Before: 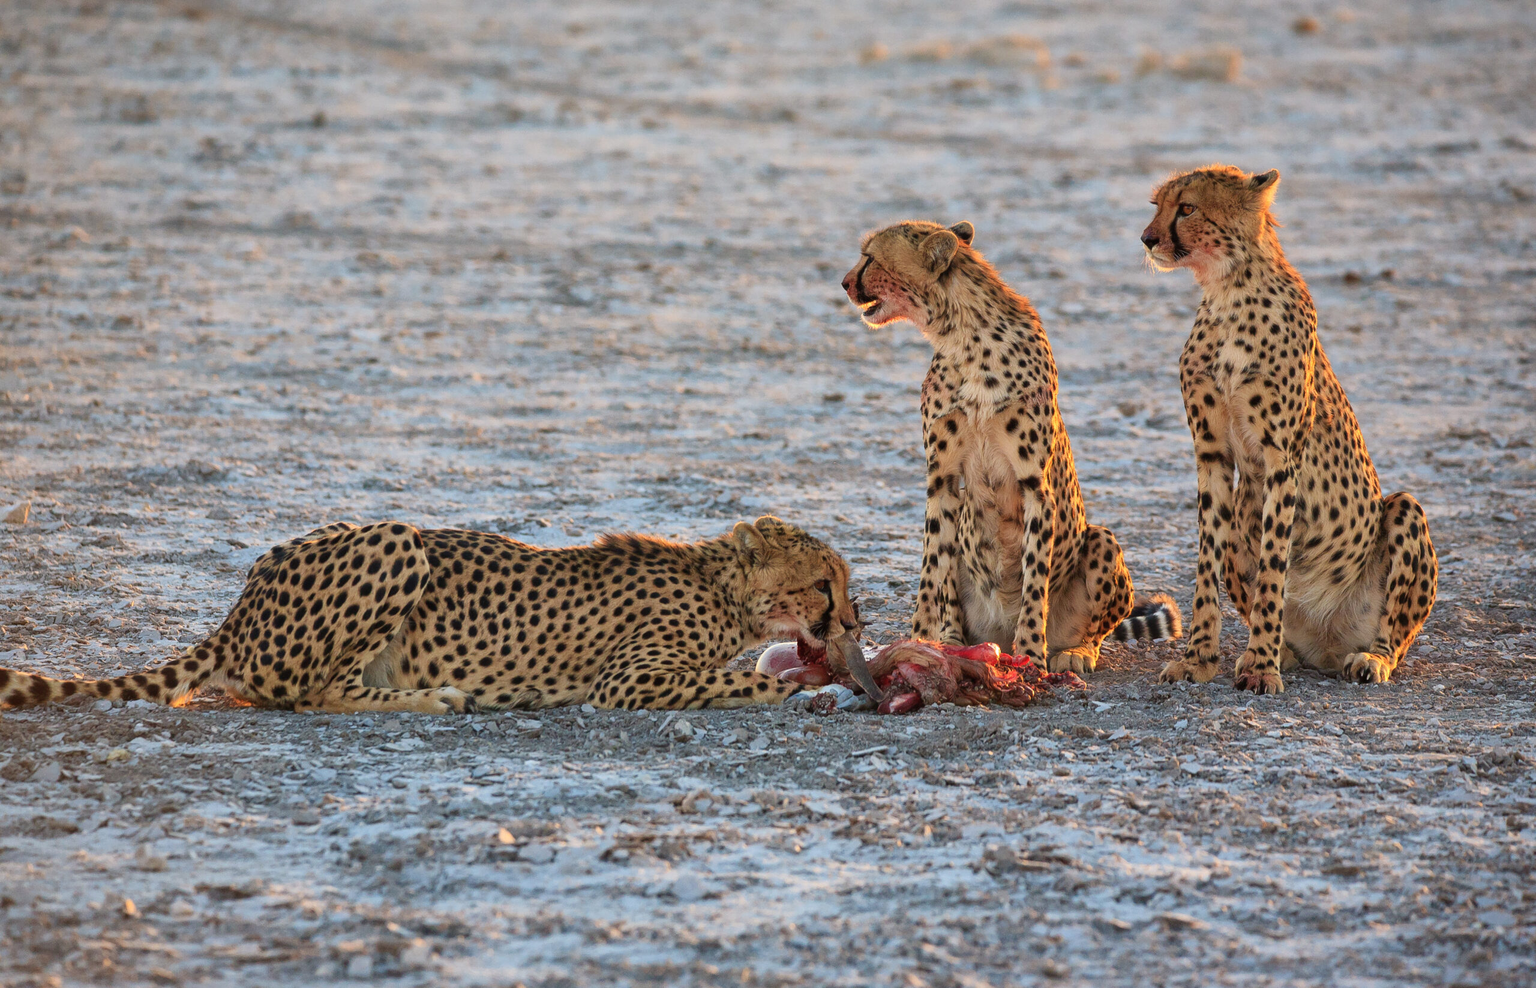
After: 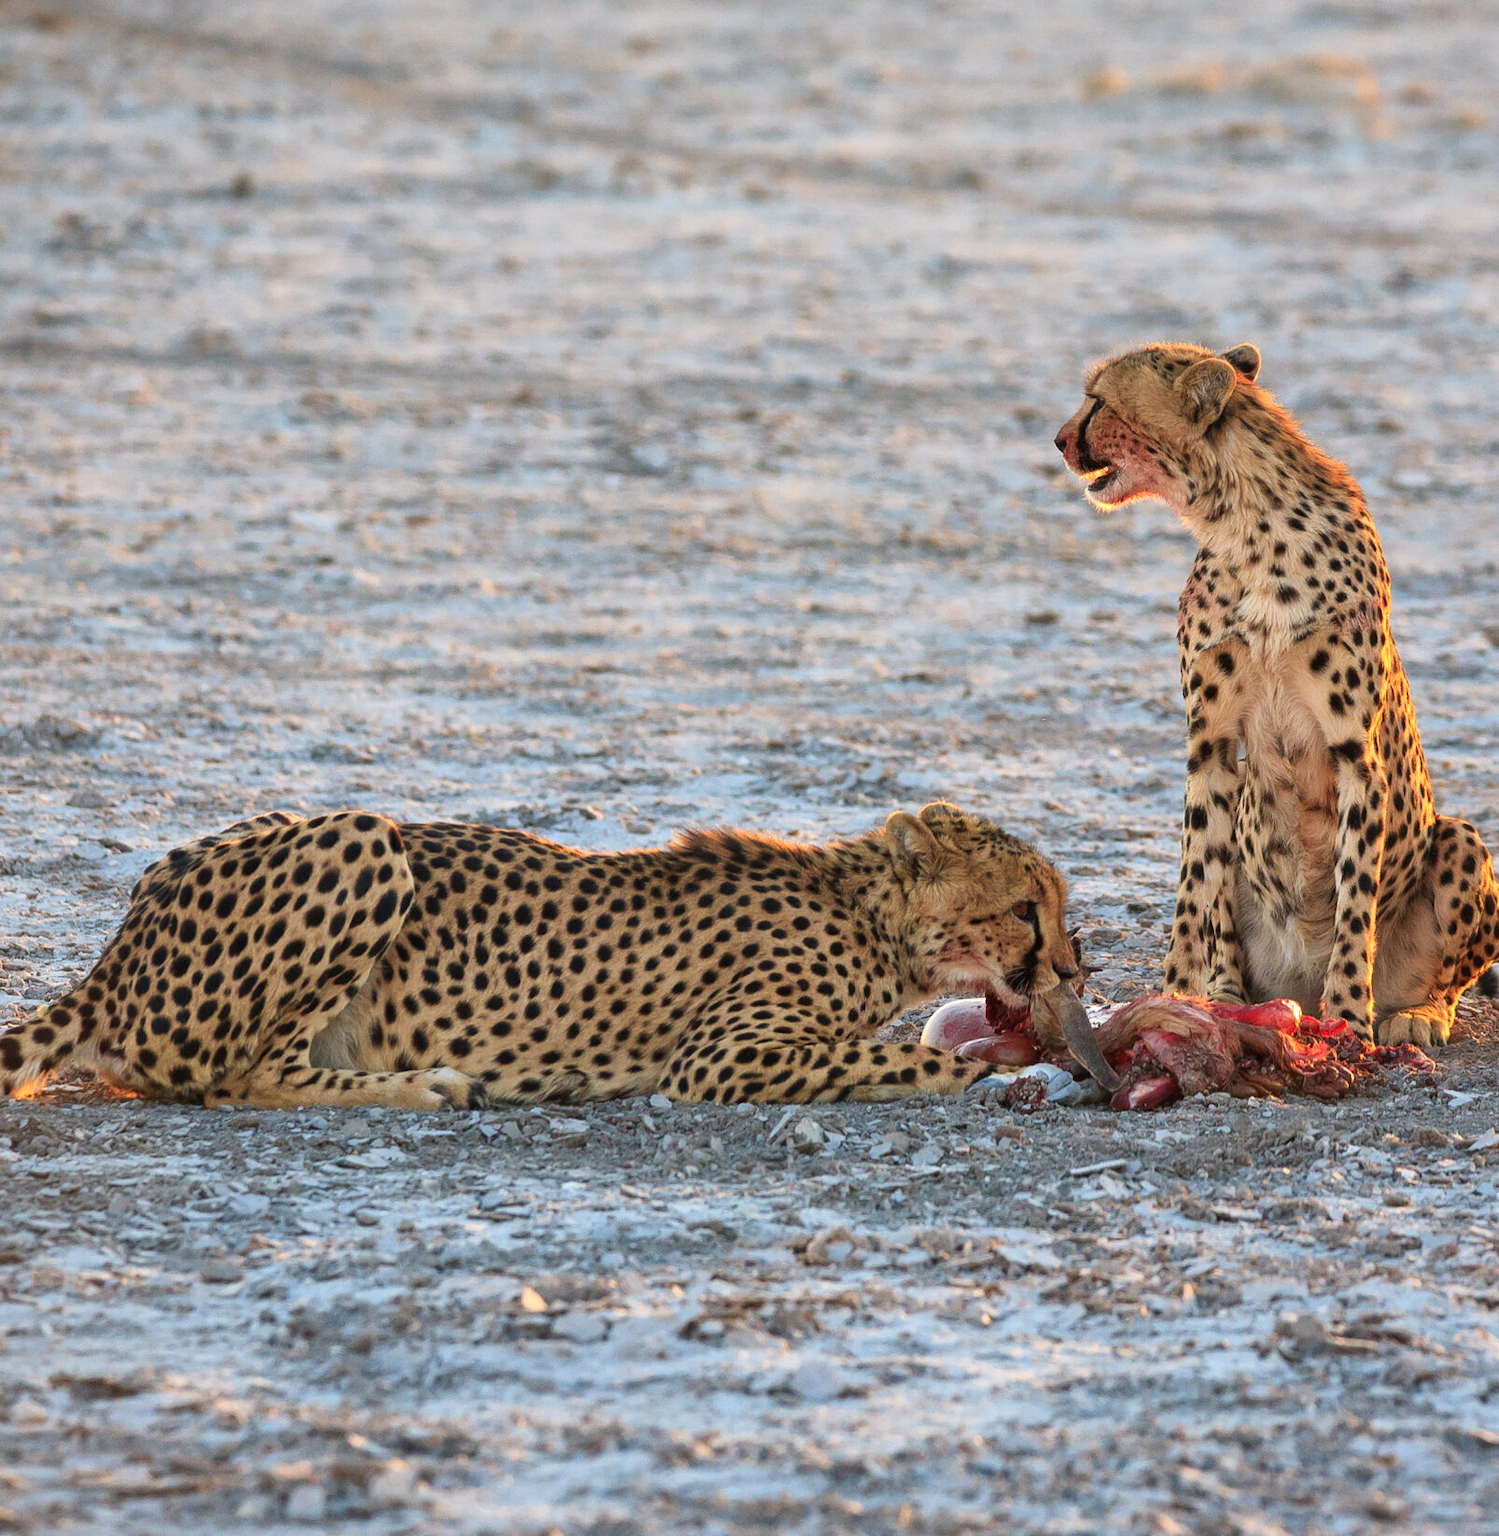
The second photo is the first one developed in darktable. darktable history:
crop: left 10.644%, right 26.528%
exposure: exposure 0.217 EV, compensate highlight preservation false
